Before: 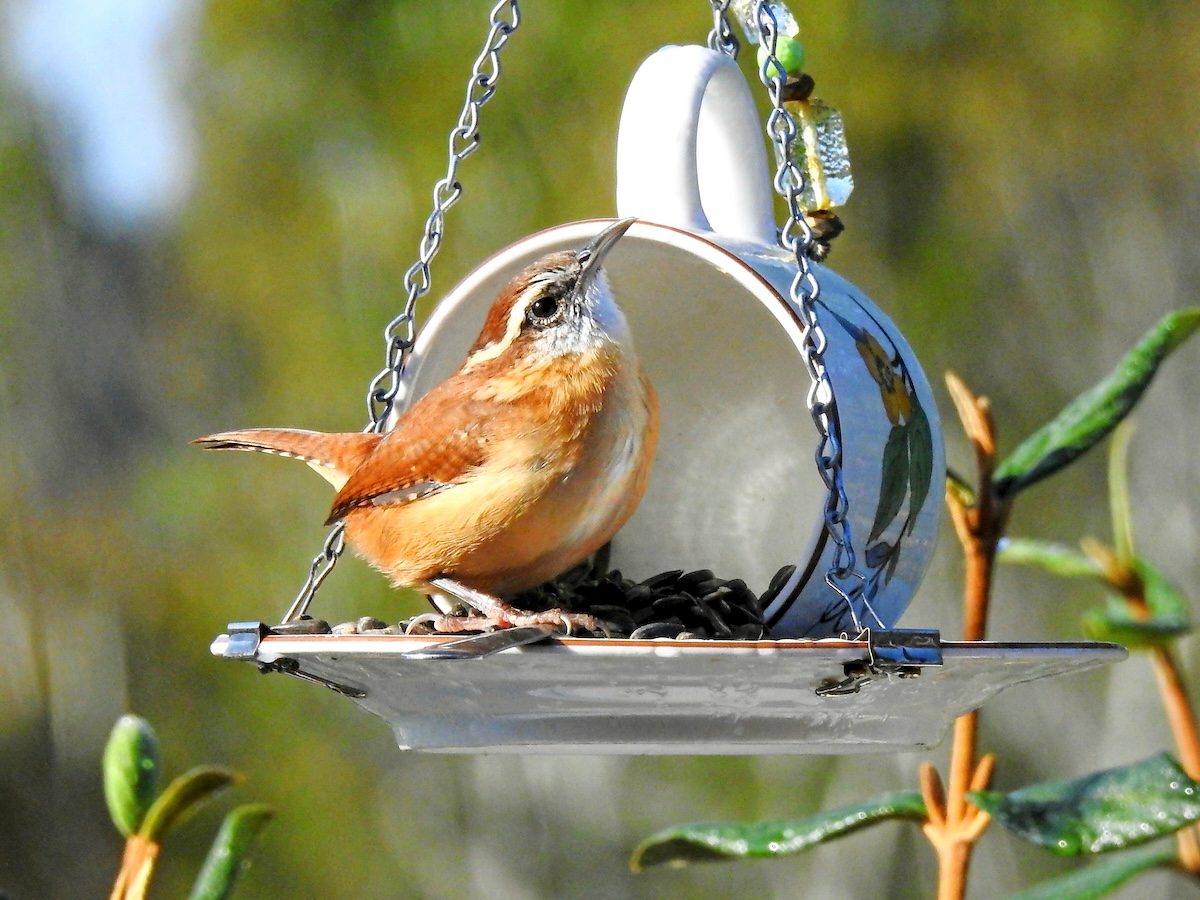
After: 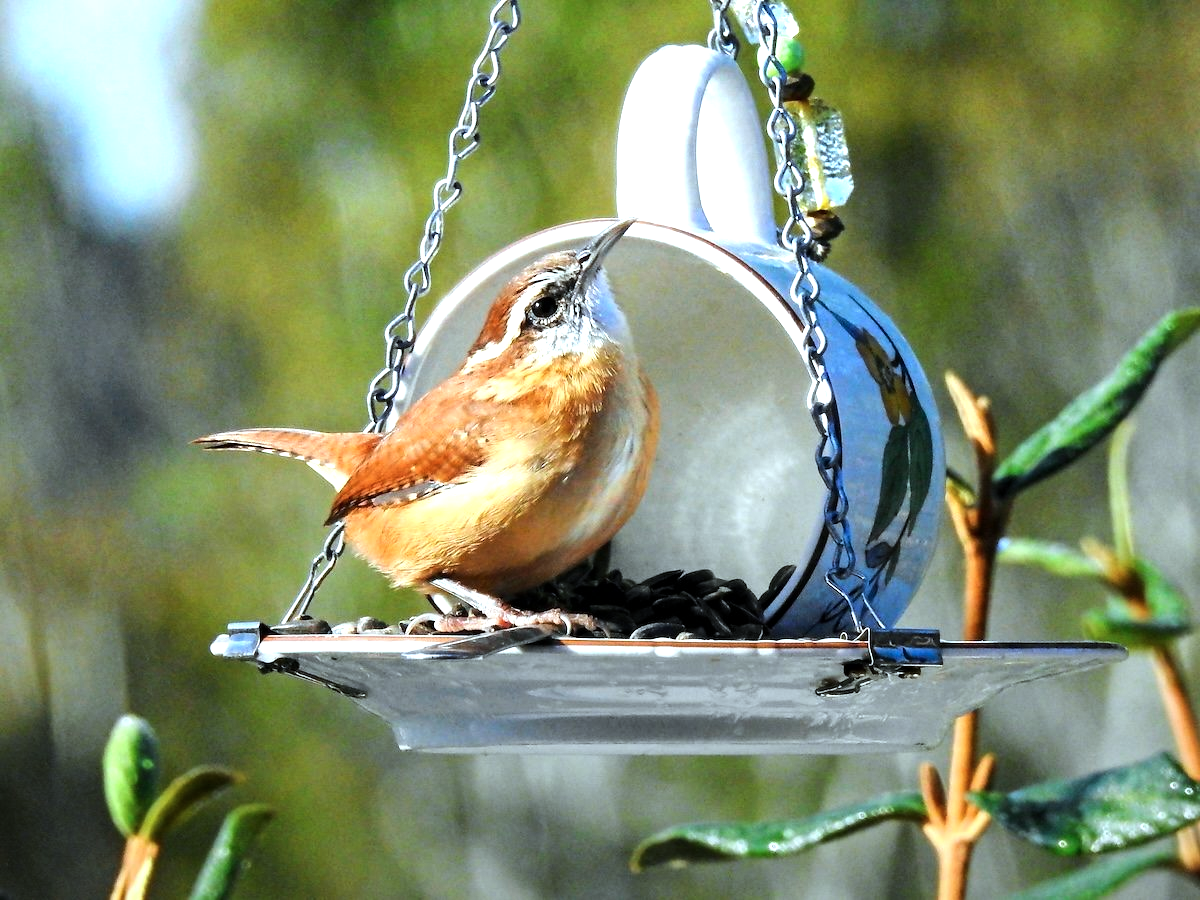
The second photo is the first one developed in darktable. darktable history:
graduated density: rotation -180°, offset 27.42
tone equalizer: -8 EV -0.75 EV, -7 EV -0.7 EV, -6 EV -0.6 EV, -5 EV -0.4 EV, -3 EV 0.4 EV, -2 EV 0.6 EV, -1 EV 0.7 EV, +0 EV 0.75 EV, edges refinement/feathering 500, mask exposure compensation -1.57 EV, preserve details no
color calibration: illuminant Planckian (black body), x 0.368, y 0.361, temperature 4275.92 K
